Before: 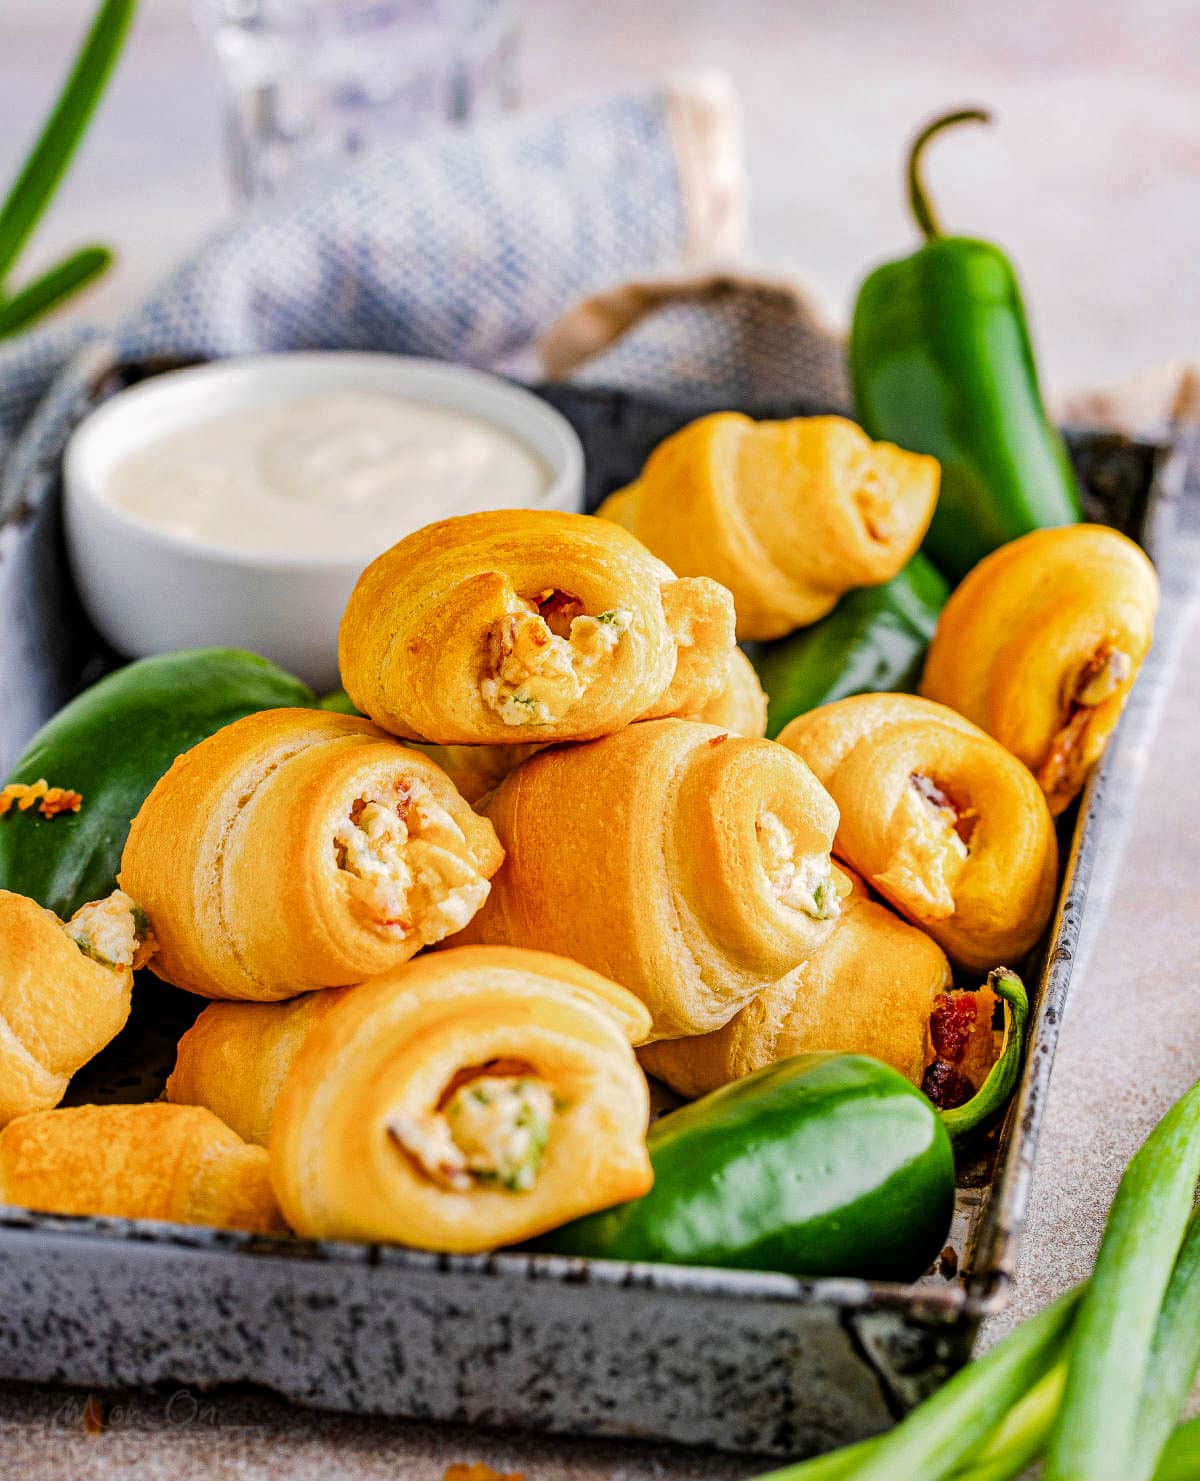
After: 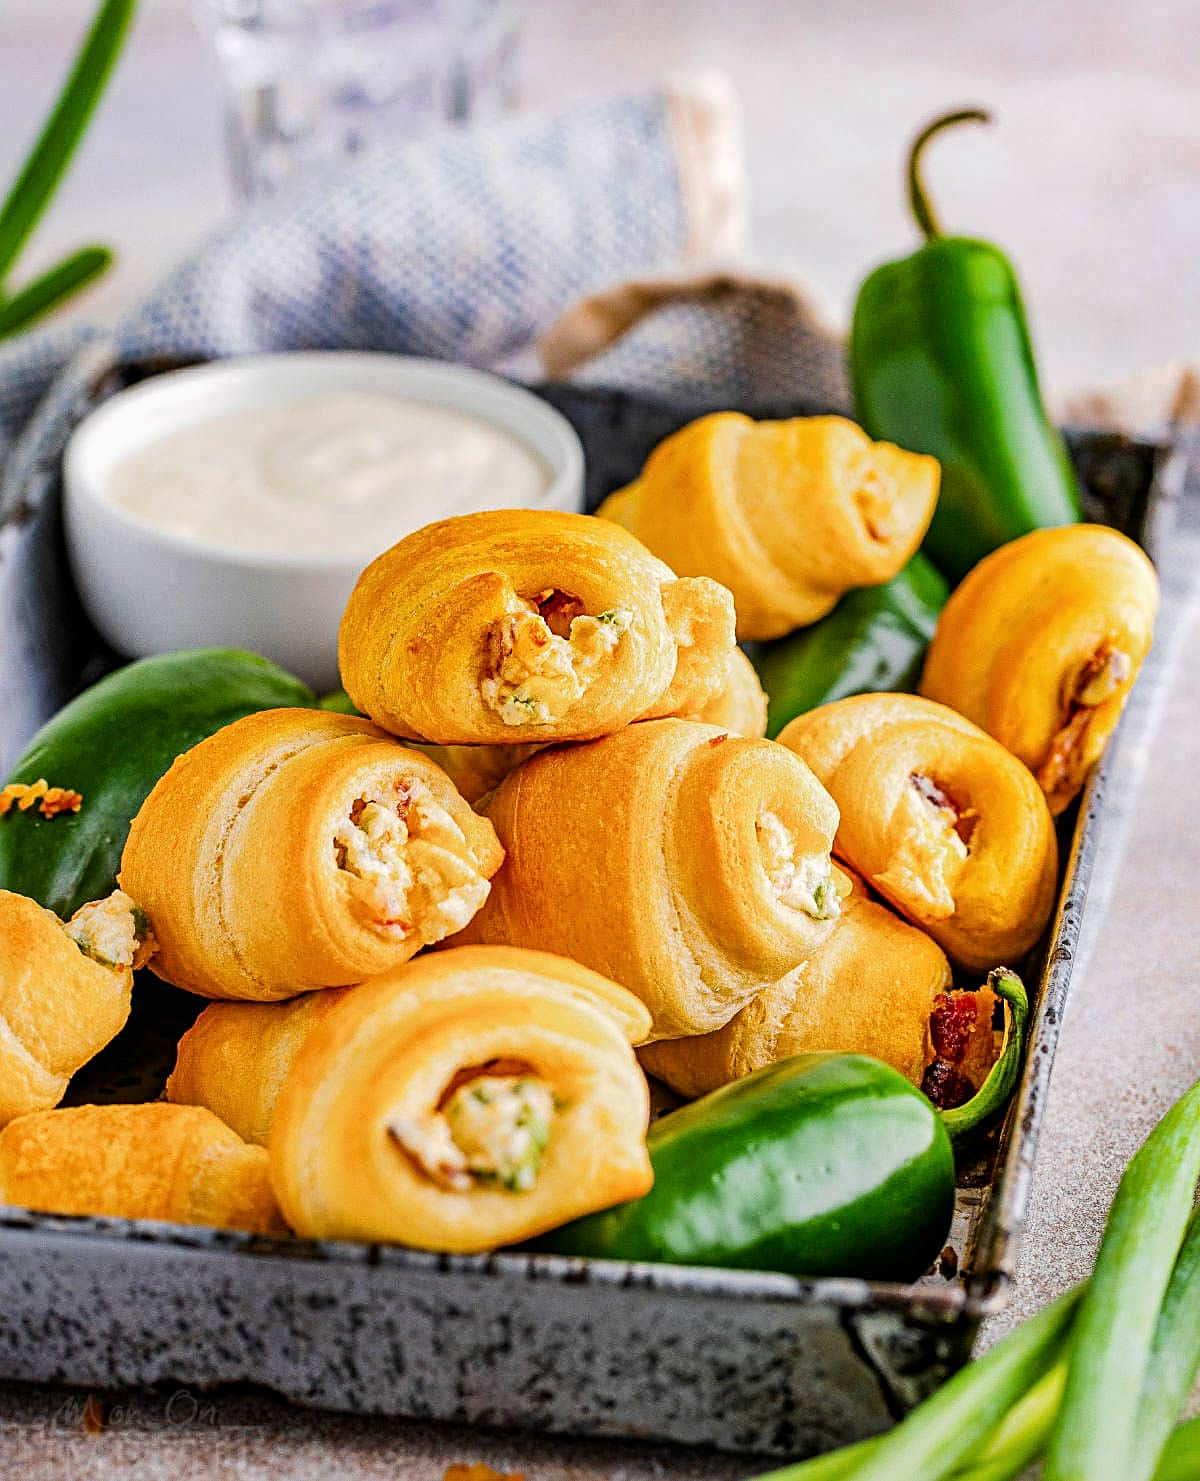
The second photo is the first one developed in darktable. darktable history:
sharpen: on, module defaults
contrast brightness saturation: contrast 0.072
